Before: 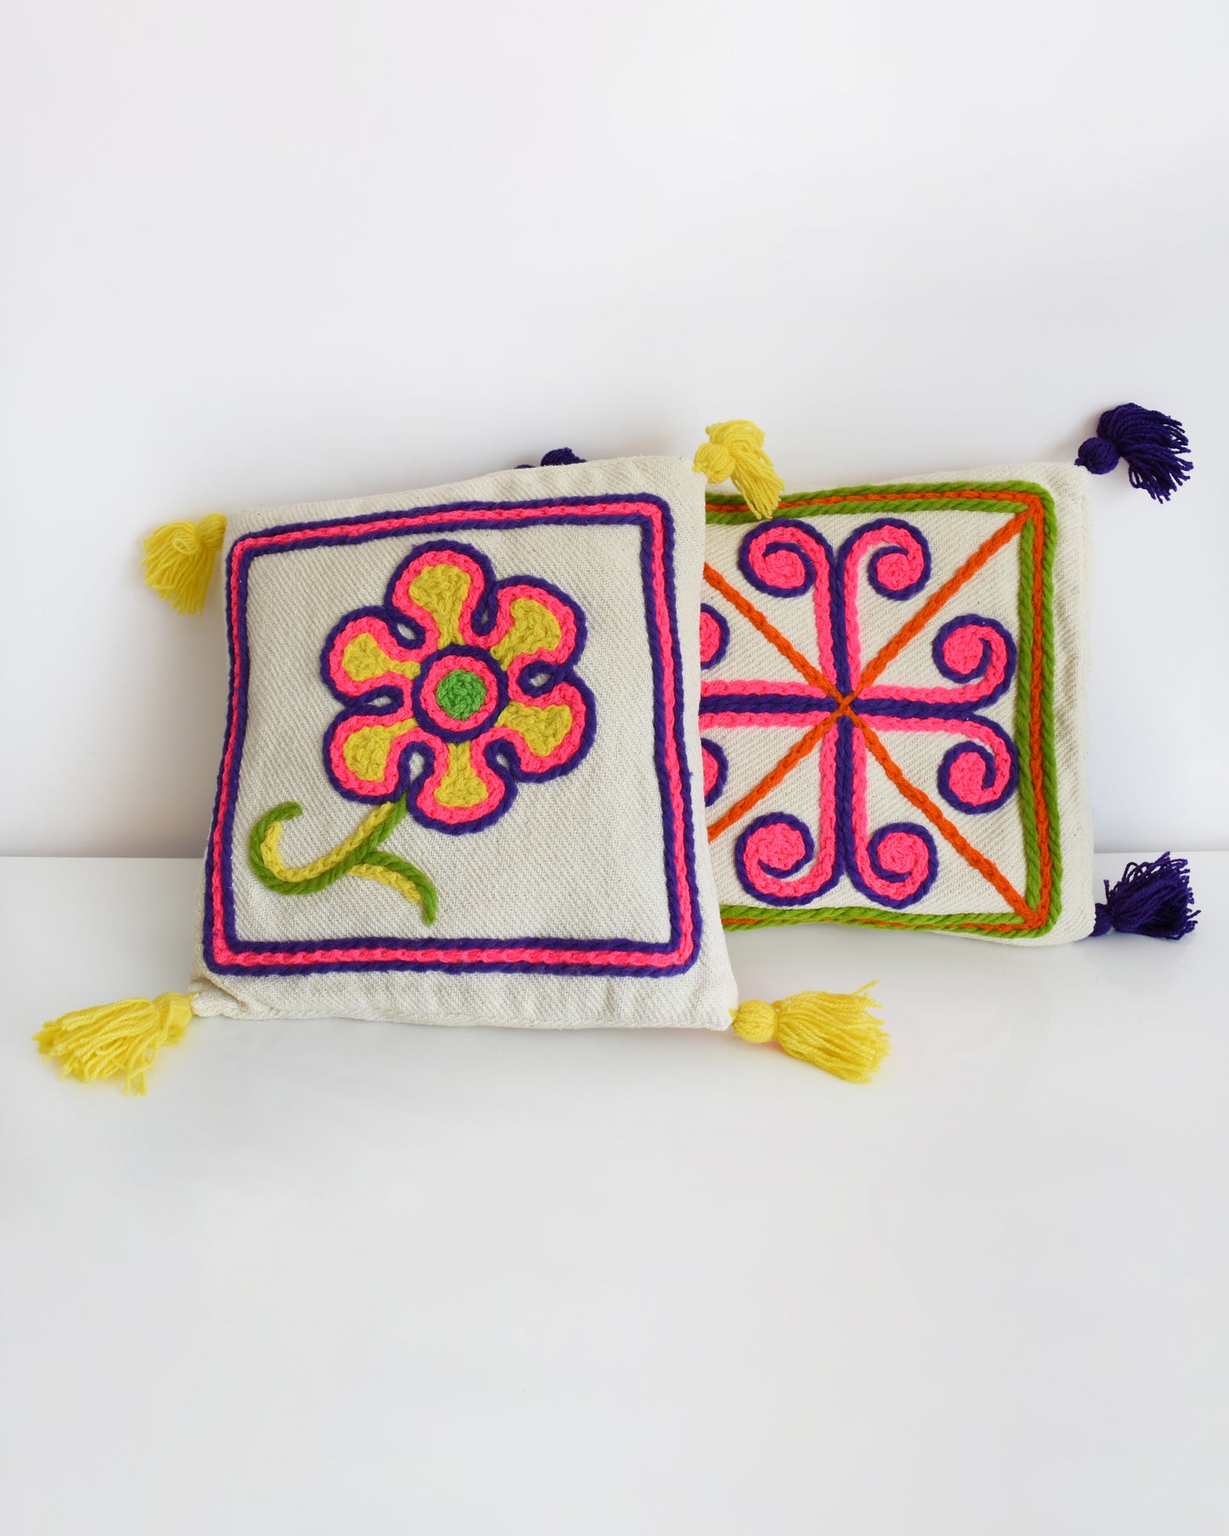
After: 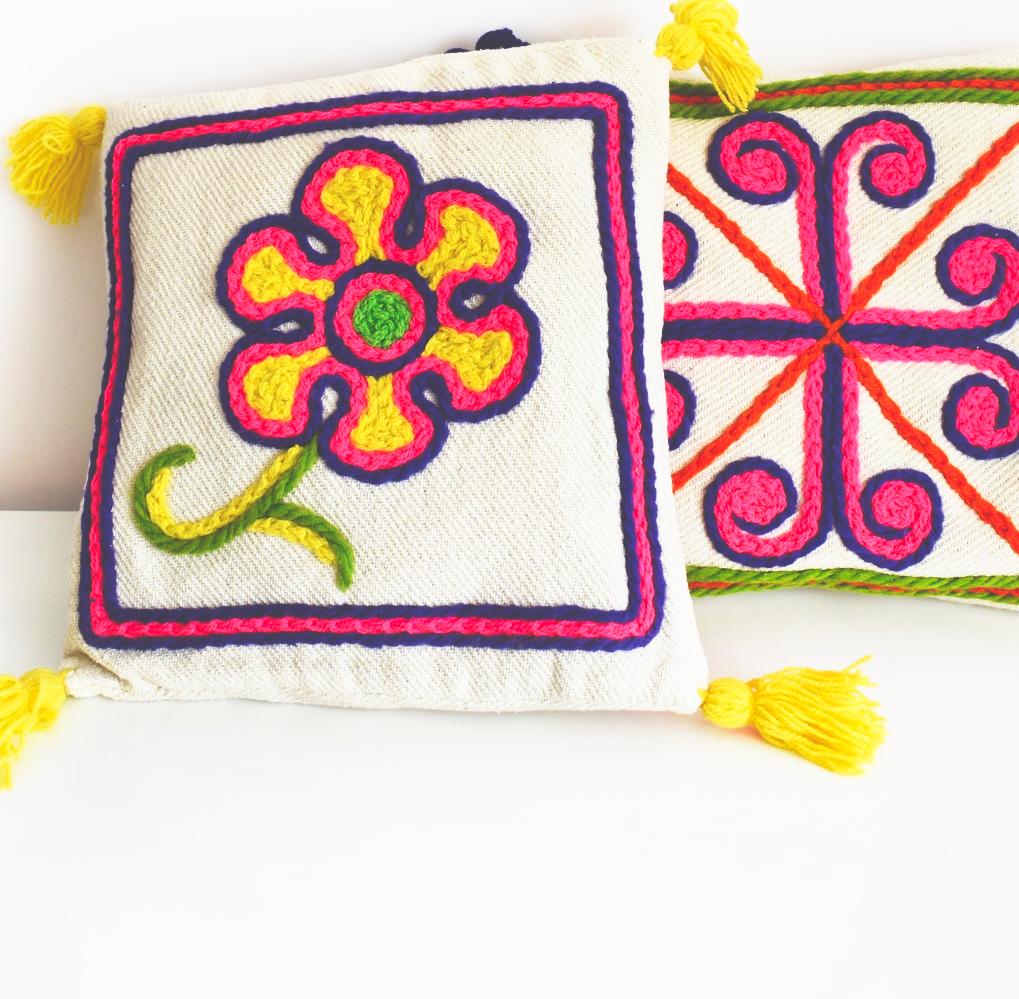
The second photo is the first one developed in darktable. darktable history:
exposure: exposure -0.01 EV, compensate highlight preservation false
base curve: curves: ch0 [(0, 0.036) (0.007, 0.037) (0.604, 0.887) (1, 1)], preserve colors none
crop: left 11.123%, top 27.61%, right 18.3%, bottom 17.034%
shadows and highlights: shadows 43.06, highlights 6.94
